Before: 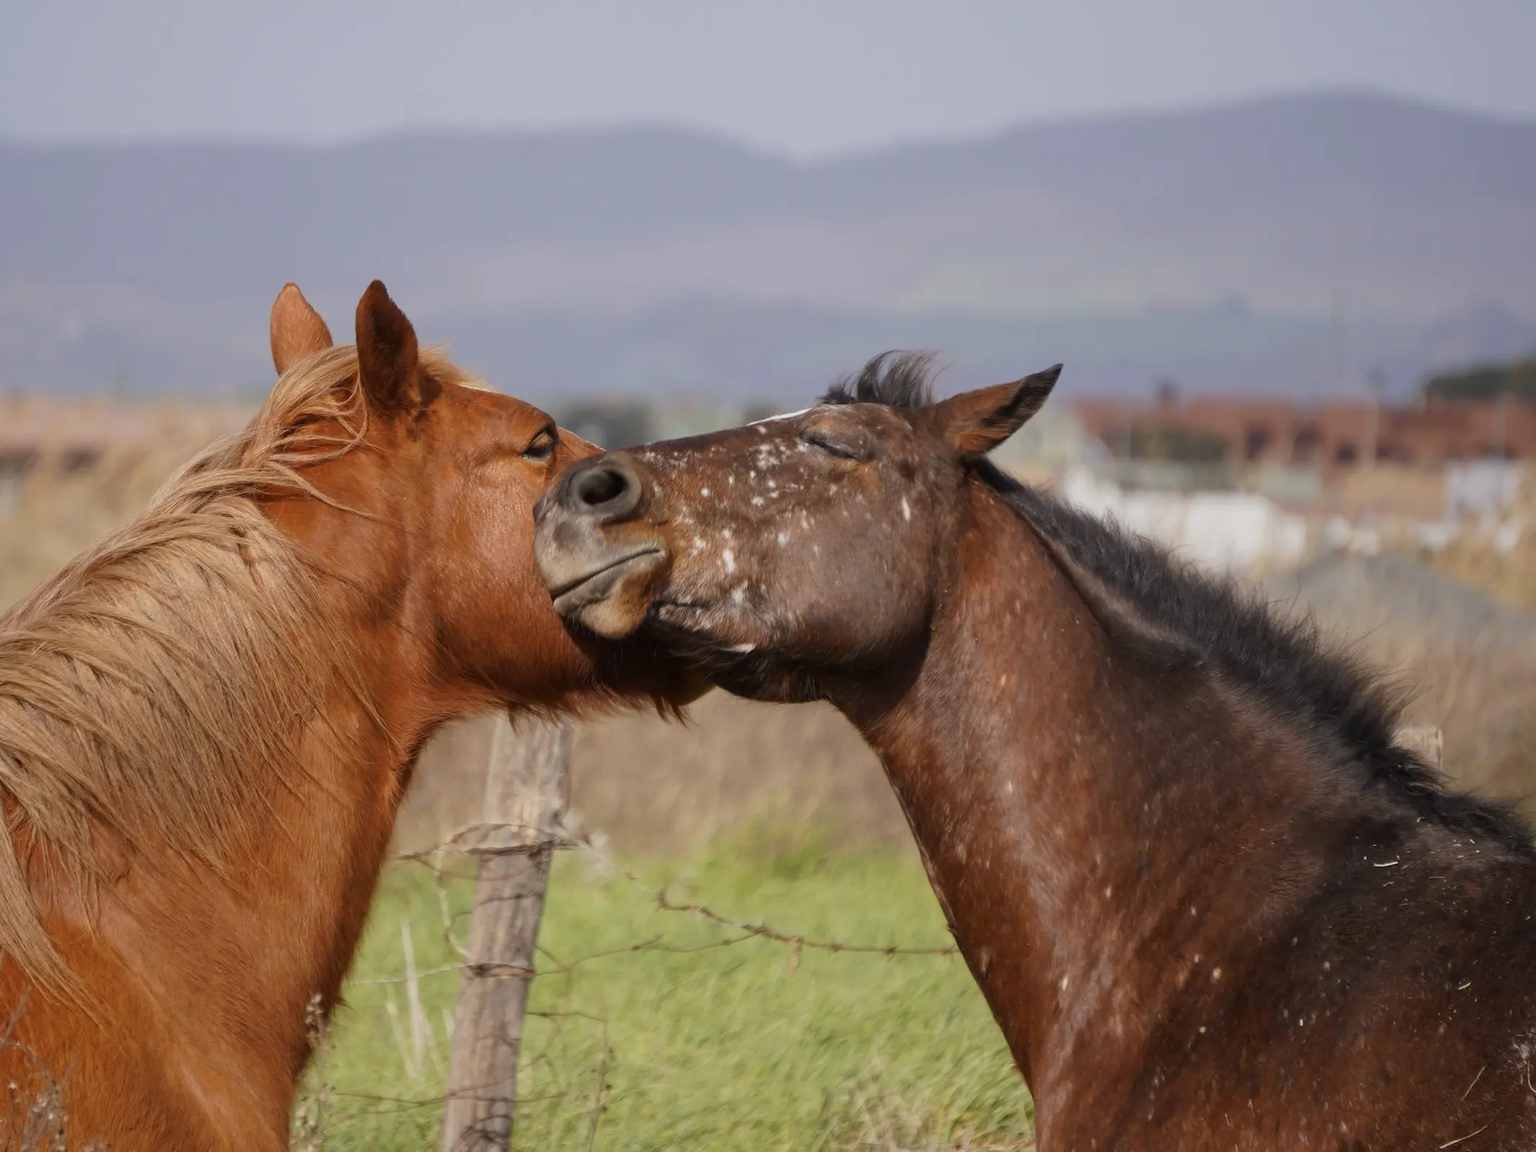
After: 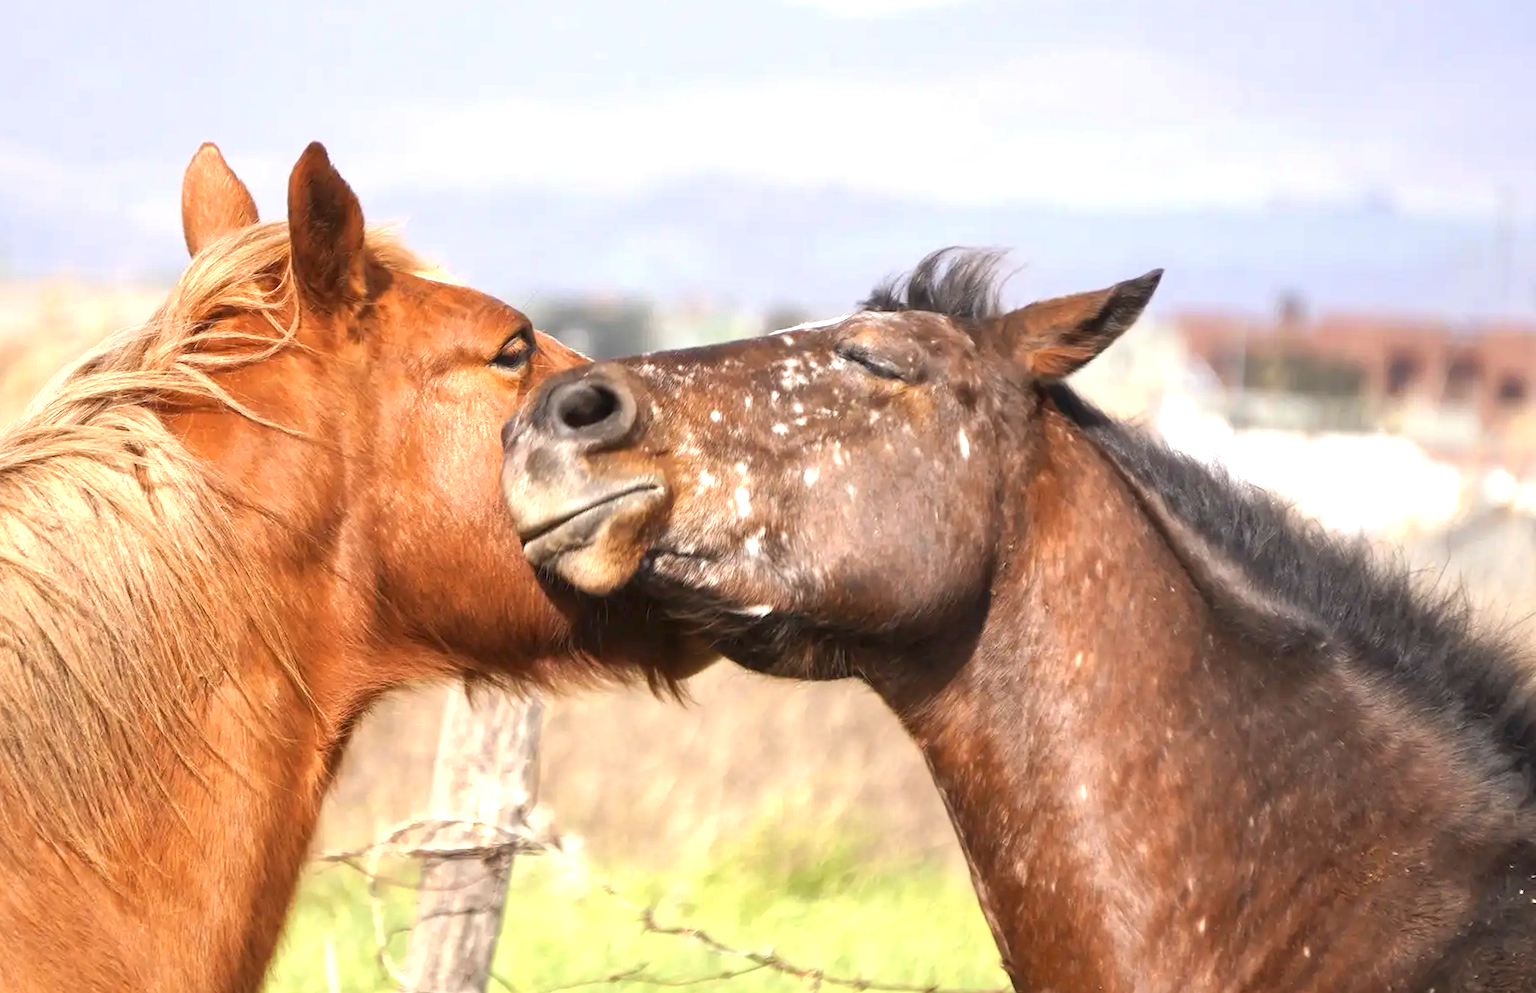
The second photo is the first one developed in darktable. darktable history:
local contrast: mode bilateral grid, contrast 20, coarseness 50, detail 120%, midtone range 0.2
exposure: black level correction 0, exposure 1.45 EV, compensate exposure bias true, compensate highlight preservation false
rotate and perspective: rotation 1.57°, crop left 0.018, crop right 0.982, crop top 0.039, crop bottom 0.961
crop: left 7.856%, top 11.836%, right 10.12%, bottom 15.387%
